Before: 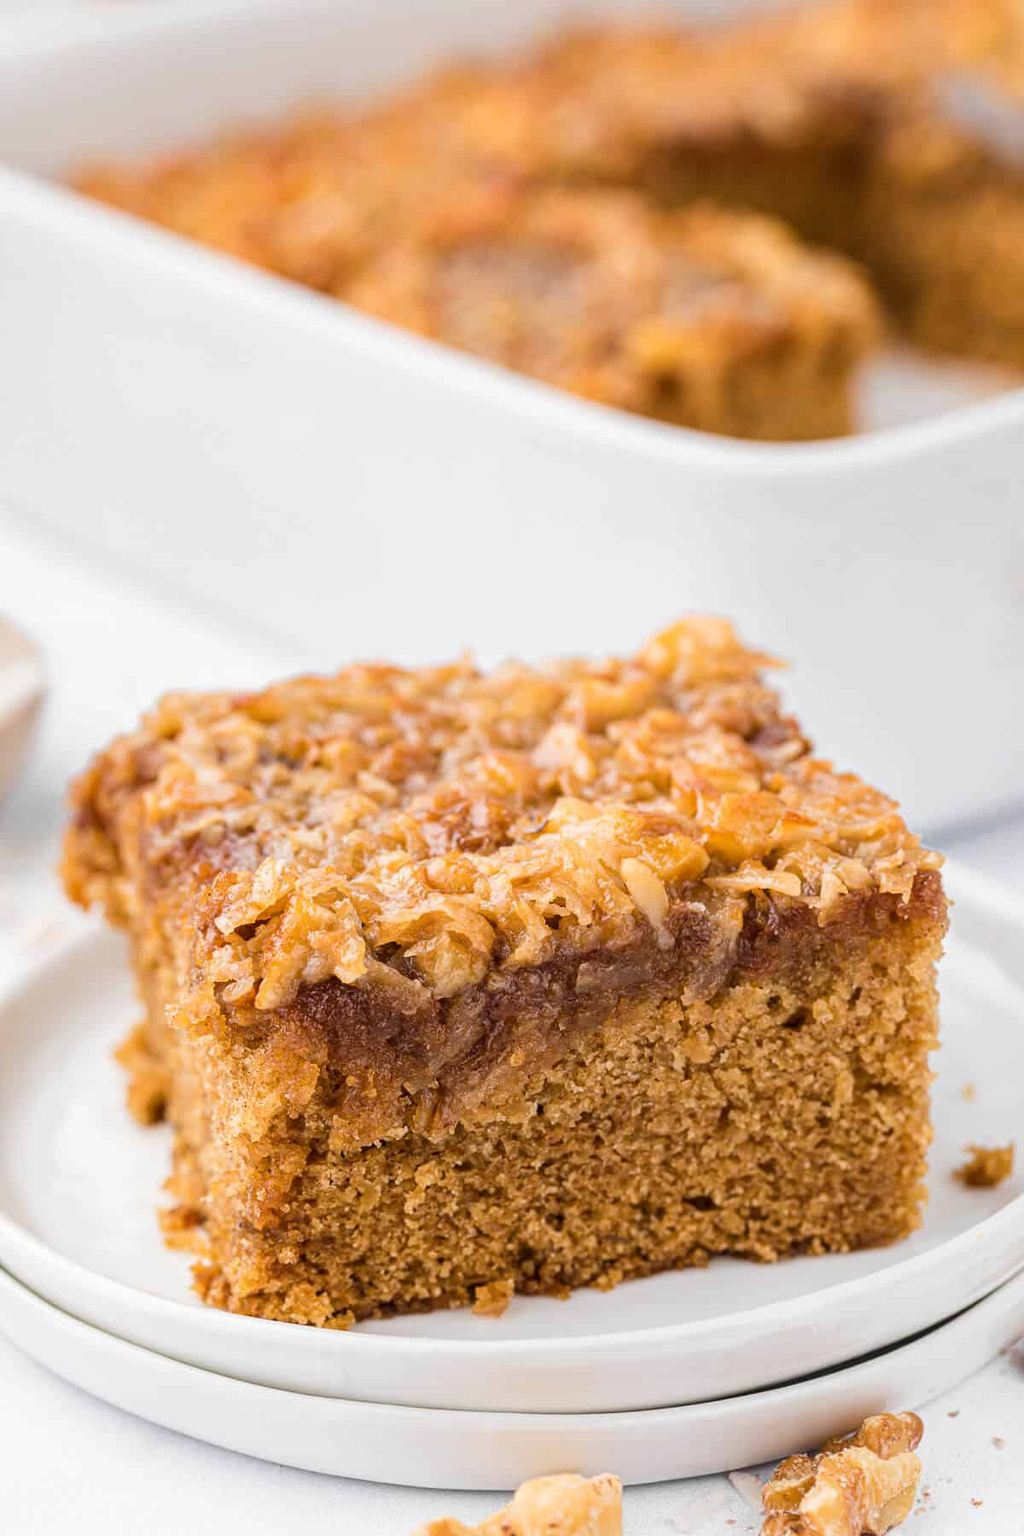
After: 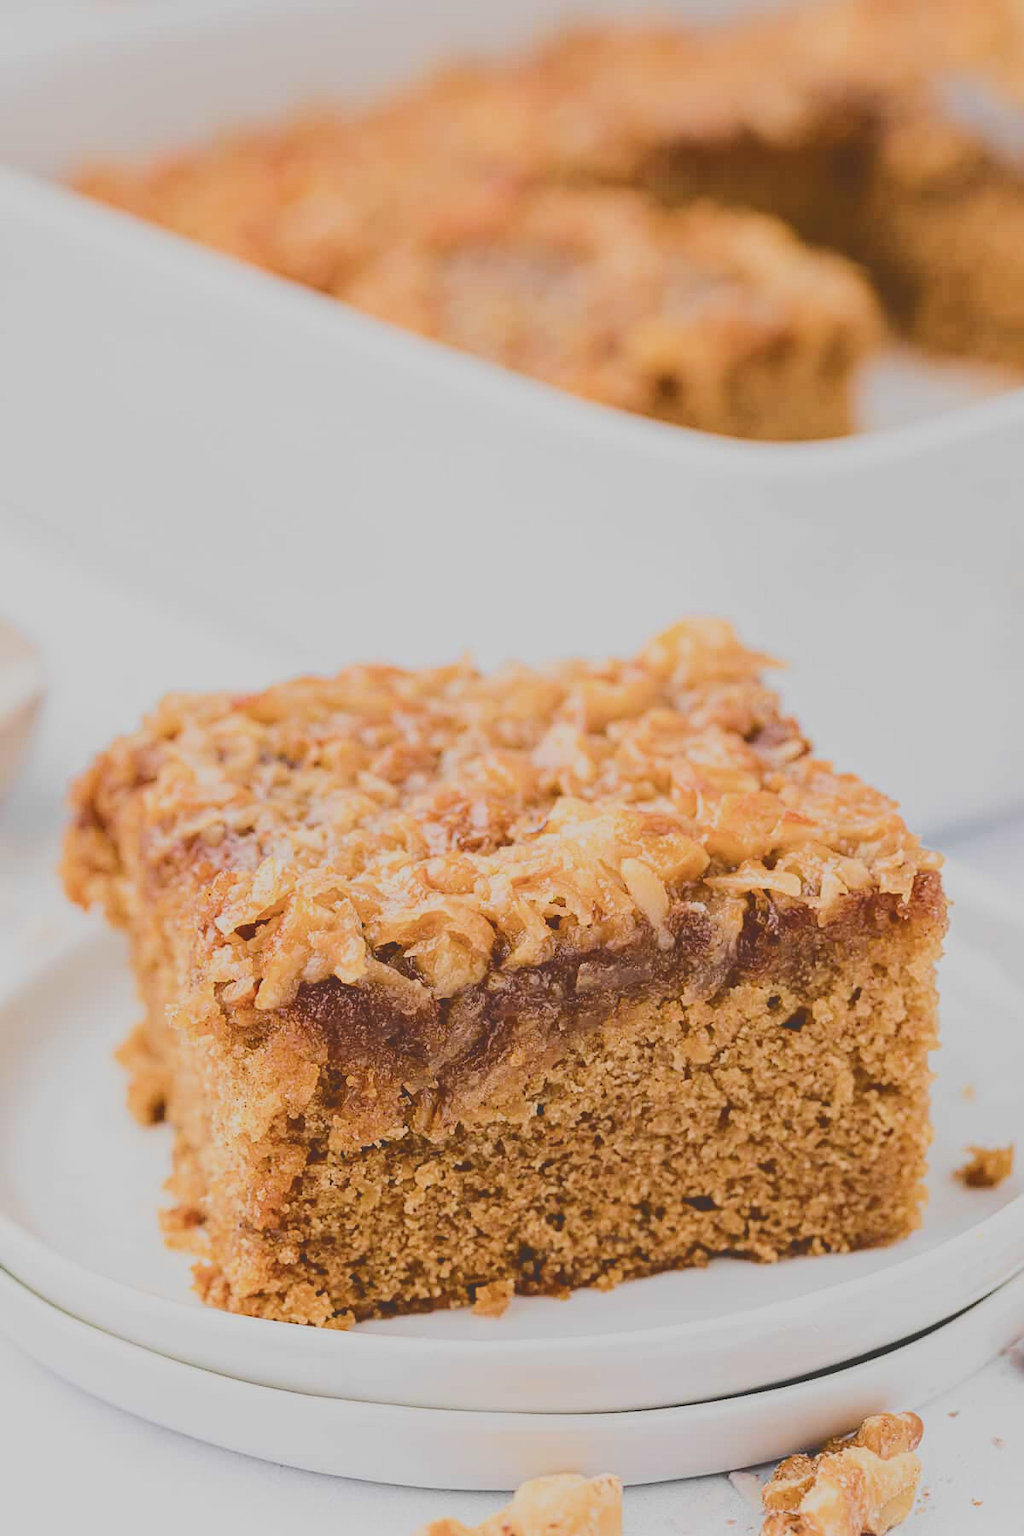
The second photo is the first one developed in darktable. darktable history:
filmic rgb: black relative exposure -6.91 EV, white relative exposure 5.68 EV, threshold 2.98 EV, hardness 2.86, color science v5 (2021), contrast in shadows safe, contrast in highlights safe, enable highlight reconstruction true
sharpen: amount 0.204
tone curve: curves: ch0 [(0, 0) (0.003, 0.211) (0.011, 0.211) (0.025, 0.215) (0.044, 0.218) (0.069, 0.224) (0.1, 0.227) (0.136, 0.233) (0.177, 0.247) (0.224, 0.275) (0.277, 0.309) (0.335, 0.366) (0.399, 0.438) (0.468, 0.515) (0.543, 0.586) (0.623, 0.658) (0.709, 0.735) (0.801, 0.821) (0.898, 0.889) (1, 1)], color space Lab, independent channels, preserve colors none
